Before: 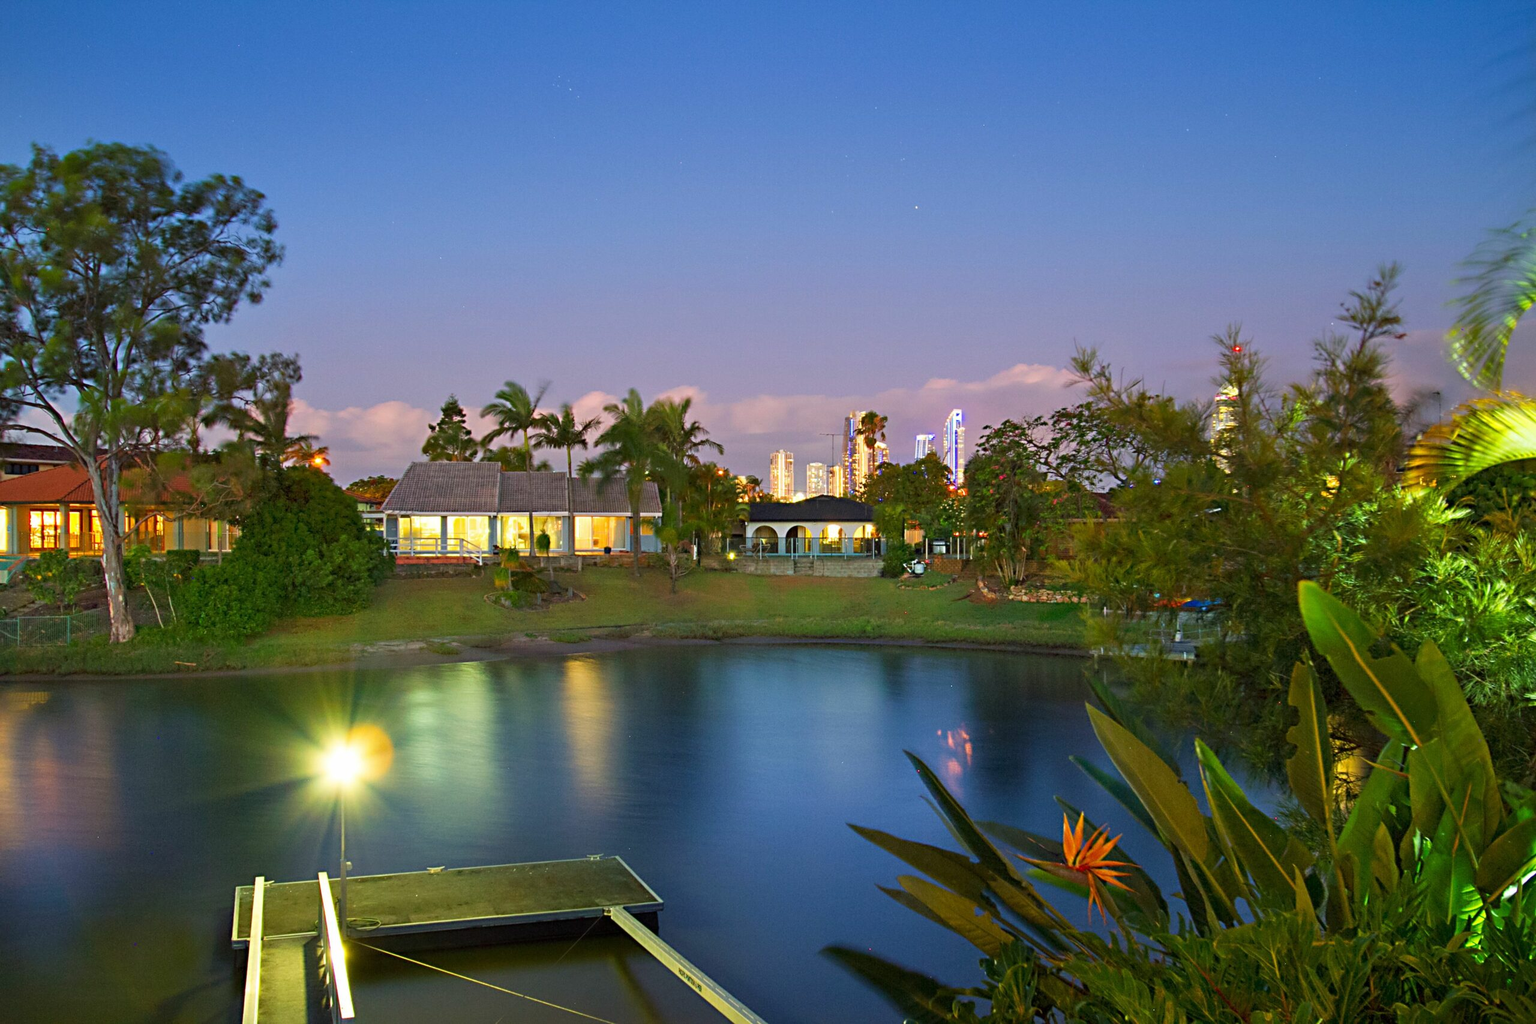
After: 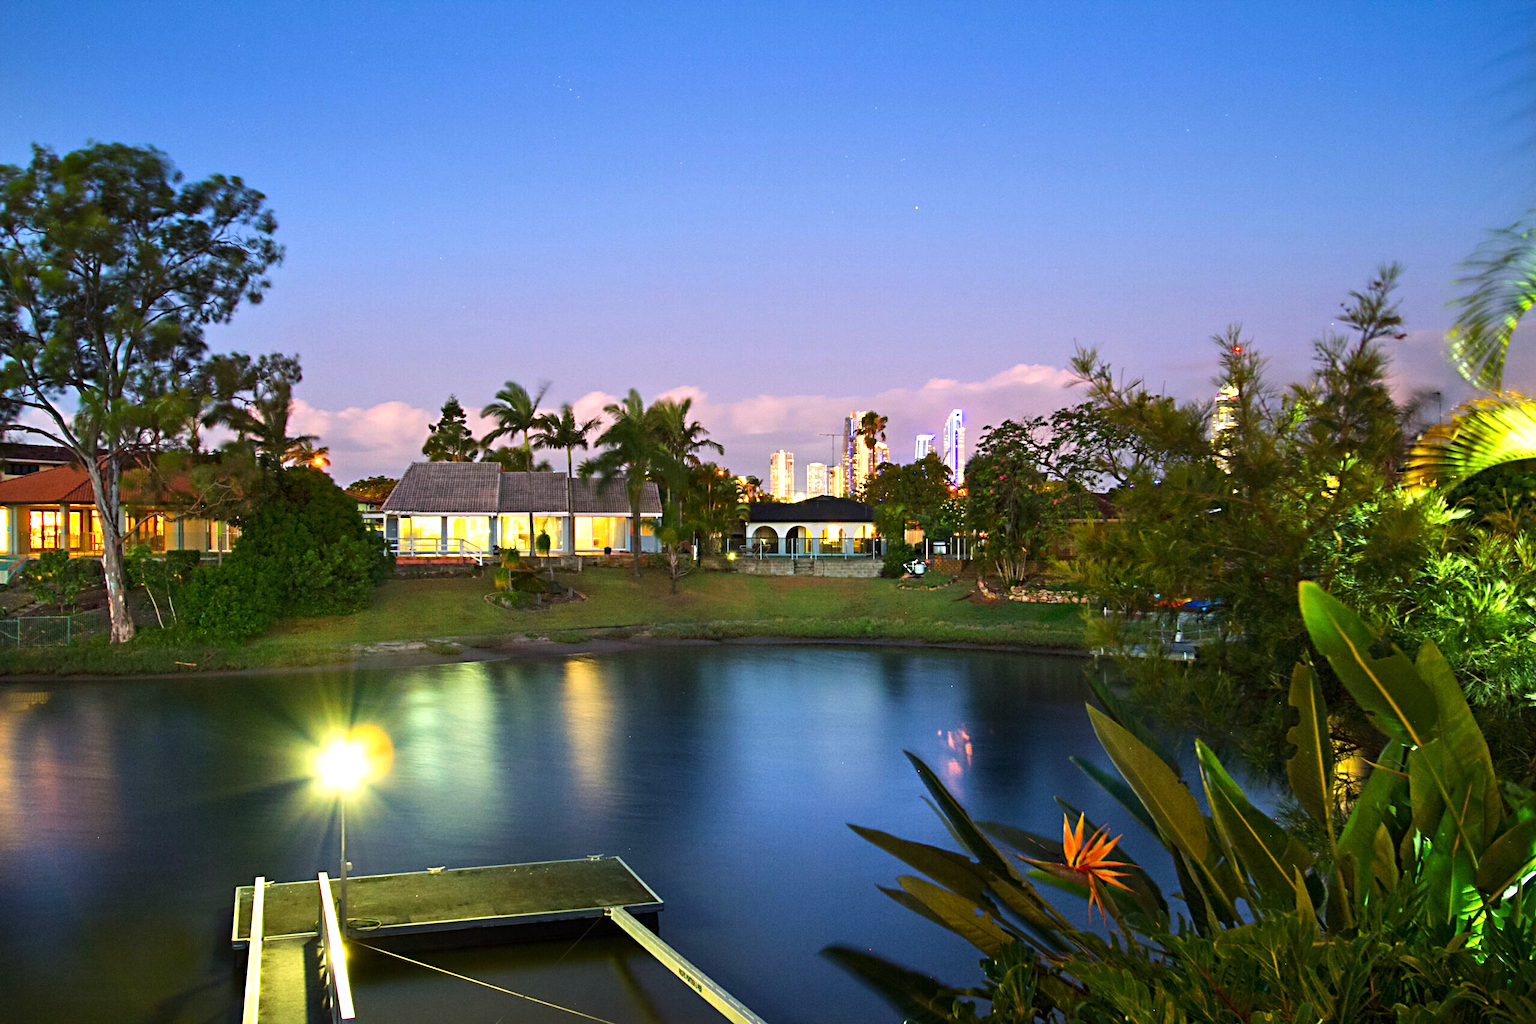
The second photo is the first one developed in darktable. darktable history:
white balance: red 1.009, blue 1.027
tone equalizer: -8 EV -0.75 EV, -7 EV -0.7 EV, -6 EV -0.6 EV, -5 EV -0.4 EV, -3 EV 0.4 EV, -2 EV 0.6 EV, -1 EV 0.7 EV, +0 EV 0.75 EV, edges refinement/feathering 500, mask exposure compensation -1.57 EV, preserve details no
